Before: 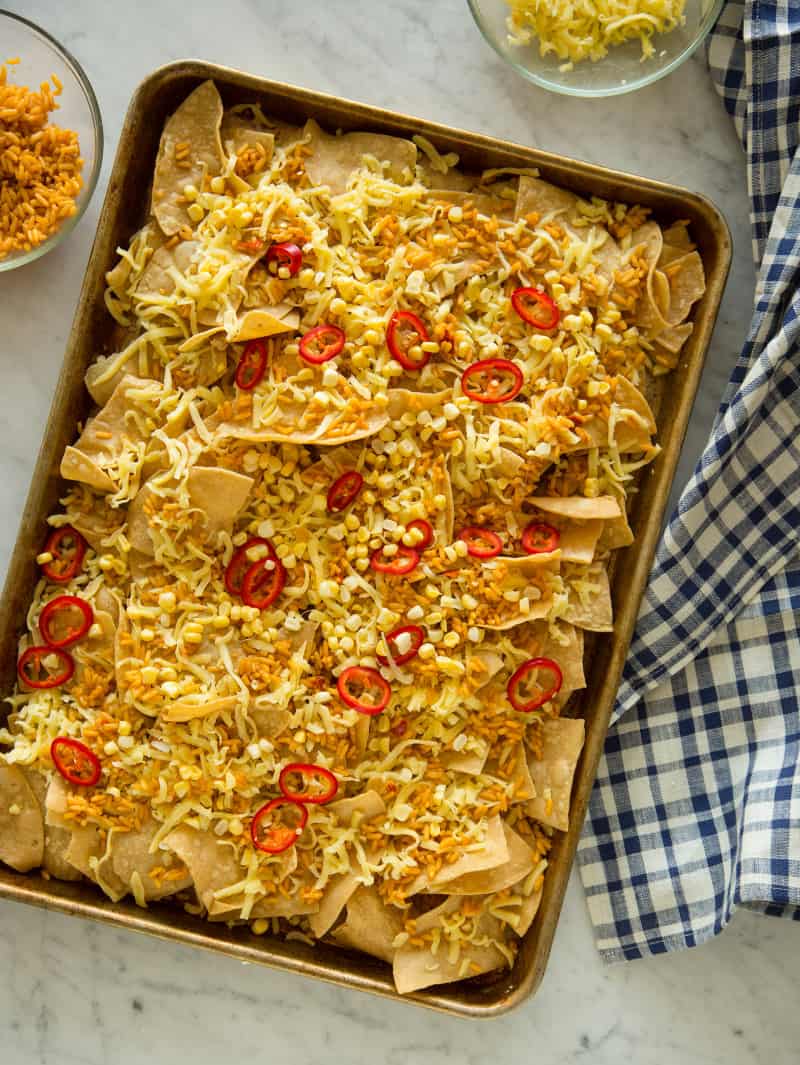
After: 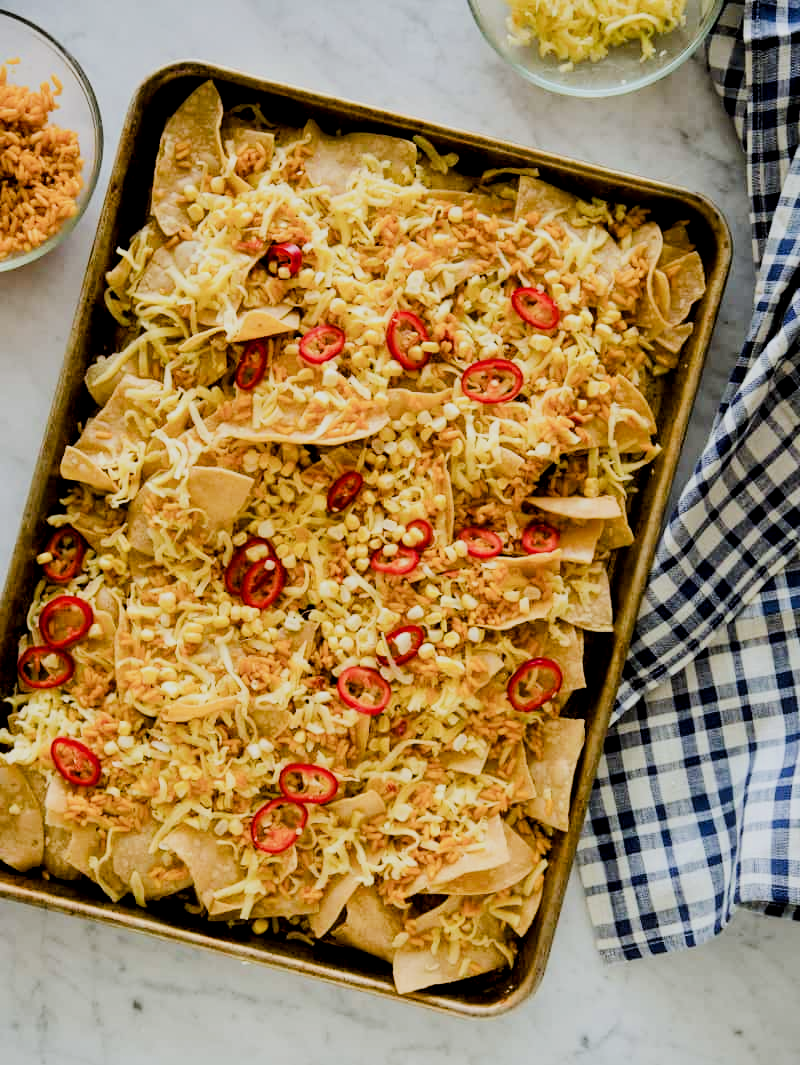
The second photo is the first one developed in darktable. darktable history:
filmic rgb: black relative exposure -6.12 EV, white relative exposure 6.97 EV, hardness 2.28
color calibration: gray › normalize channels true, illuminant as shot in camera, x 0.358, y 0.373, temperature 4628.91 K, gamut compression 0.016
tone equalizer: -8 EV -0.739 EV, -7 EV -0.723 EV, -6 EV -0.566 EV, -5 EV -0.373 EV, -3 EV 0.375 EV, -2 EV 0.6 EV, -1 EV 0.699 EV, +0 EV 0.719 EV, edges refinement/feathering 500, mask exposure compensation -1.57 EV, preserve details no
color balance rgb: perceptual saturation grading › global saturation 20%, perceptual saturation grading › highlights -24.931%, perceptual saturation grading › shadows 25.873%
local contrast: highlights 106%, shadows 100%, detail 119%, midtone range 0.2
